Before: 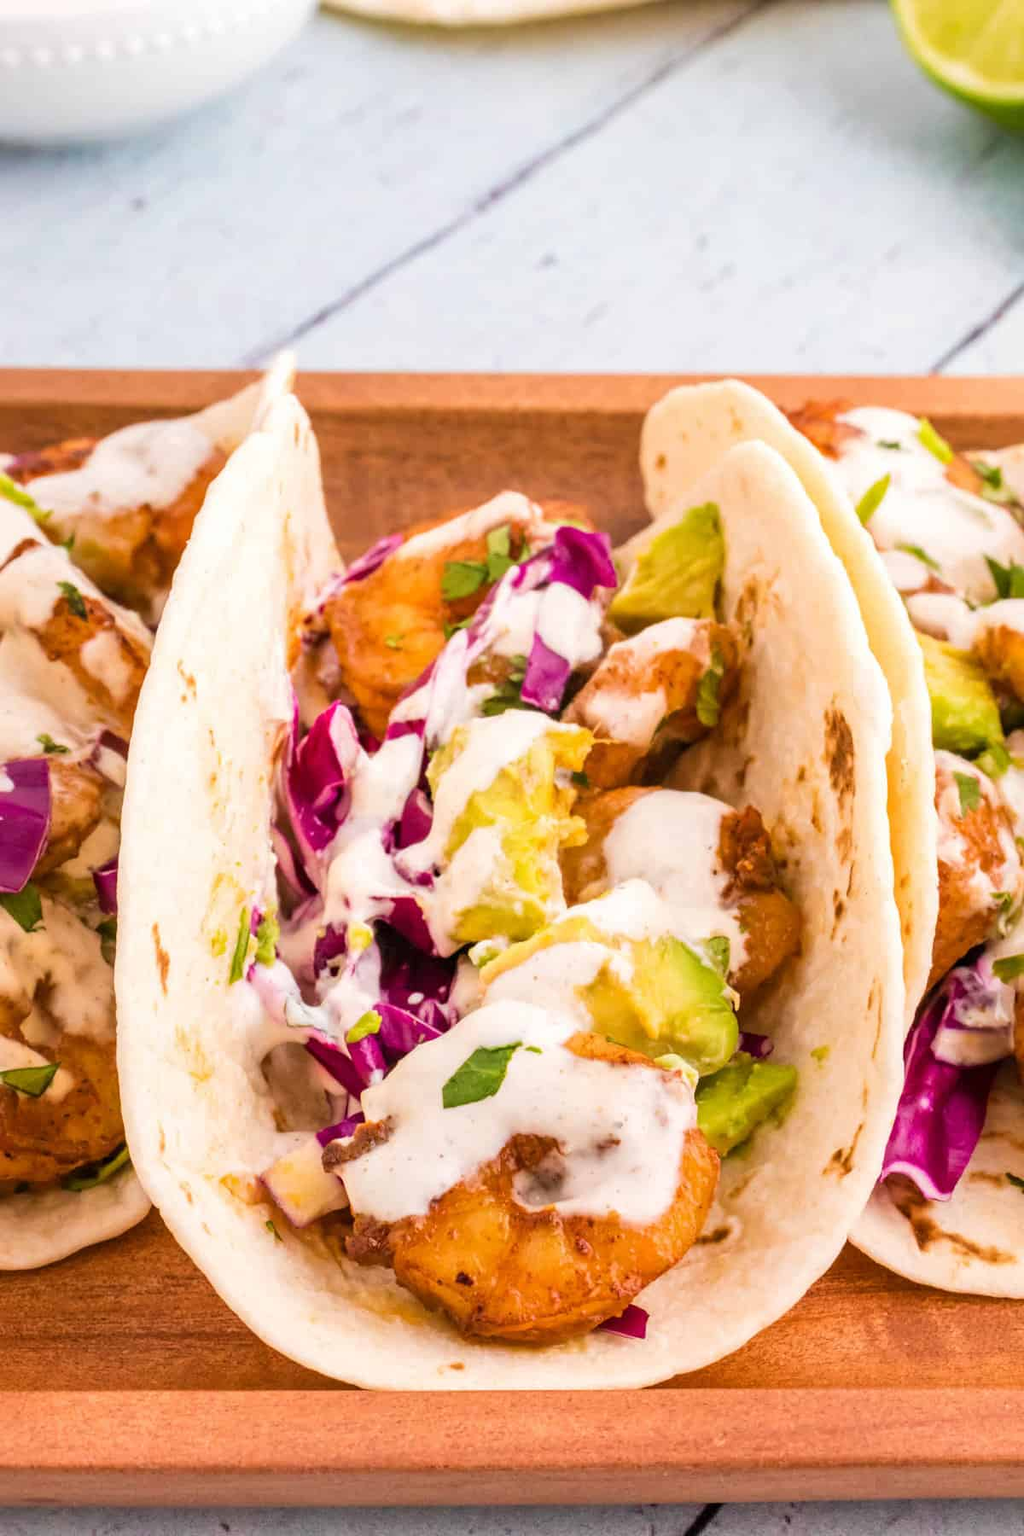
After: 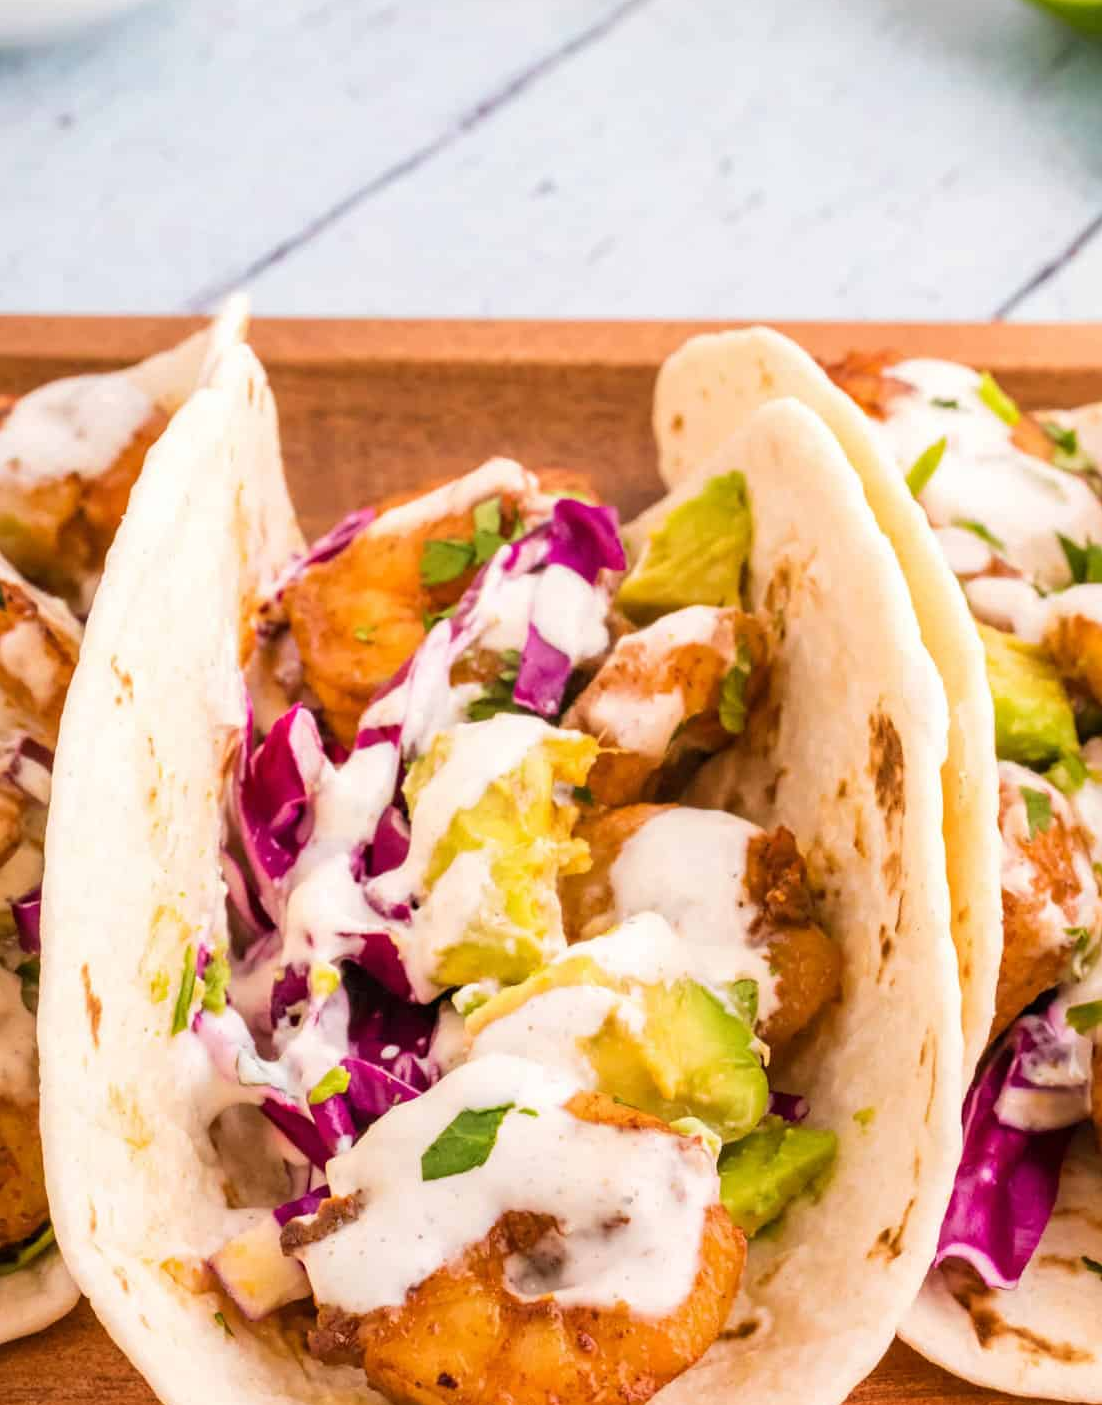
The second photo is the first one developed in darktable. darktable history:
crop: left 8.14%, top 6.607%, bottom 15.316%
